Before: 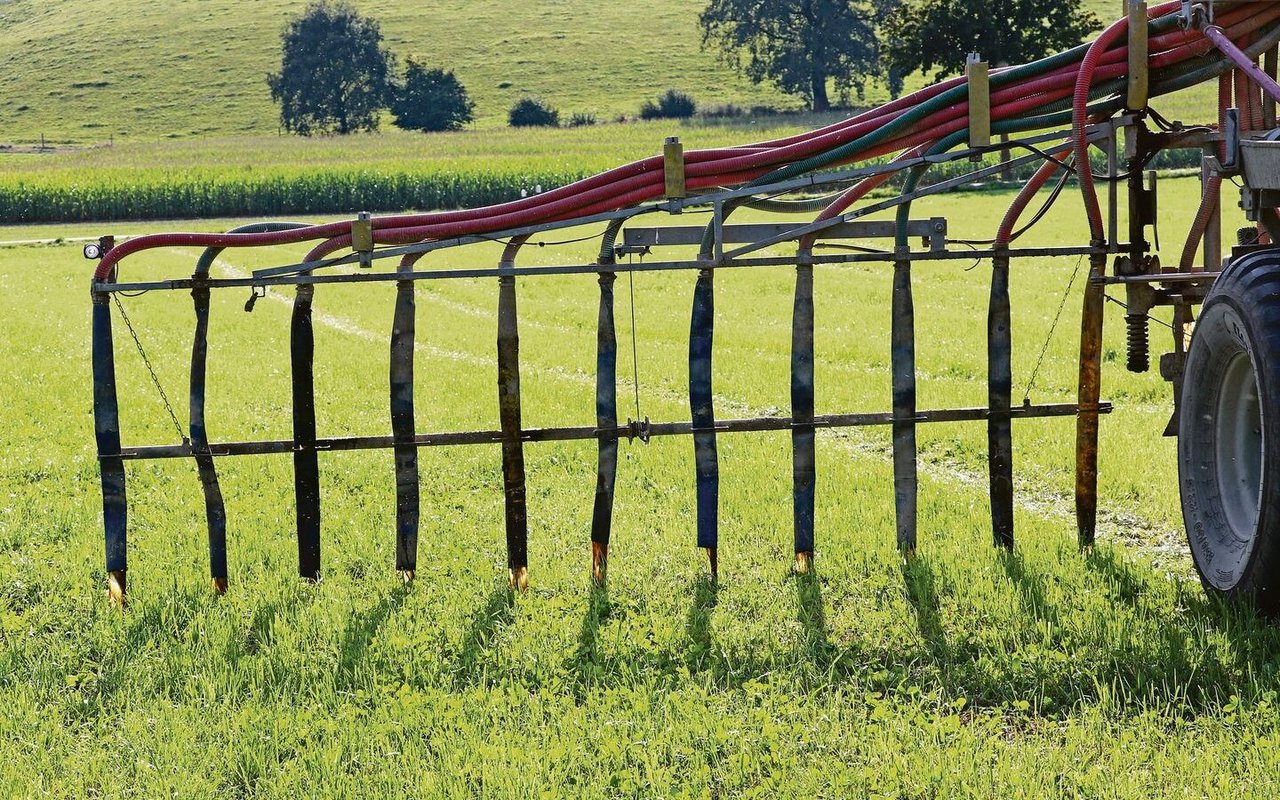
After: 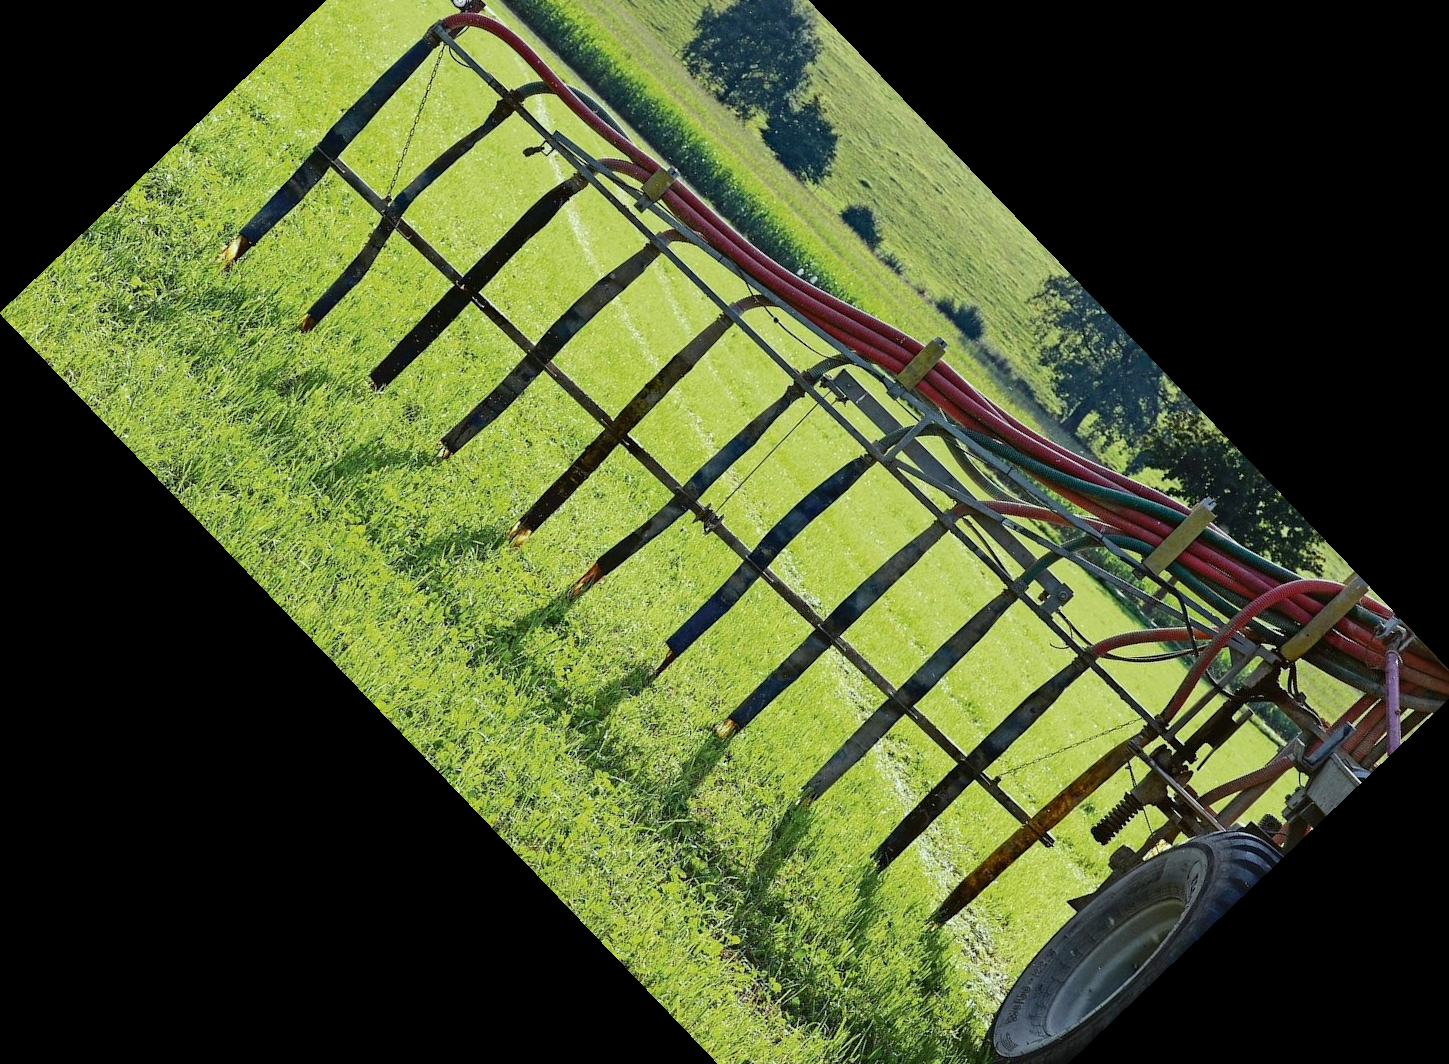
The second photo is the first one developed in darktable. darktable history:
exposure: exposure -0.041 EV, compensate highlight preservation false
color correction: highlights a* -8, highlights b* 3.1
crop and rotate: angle -46.26°, top 16.234%, right 0.912%, bottom 11.704%
